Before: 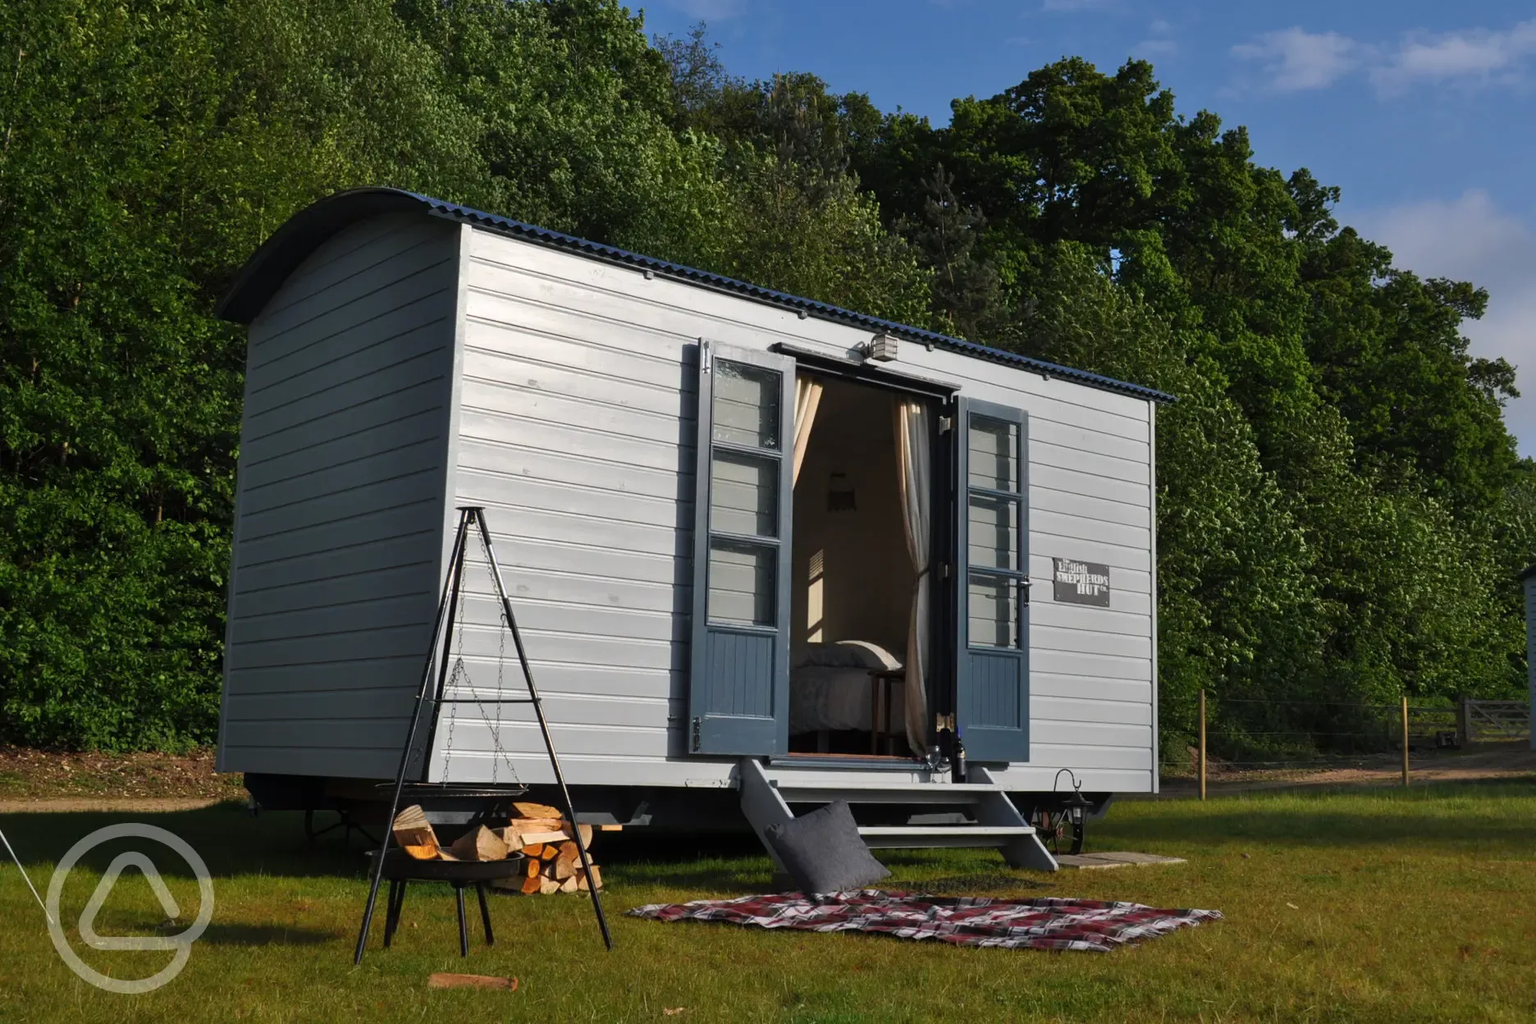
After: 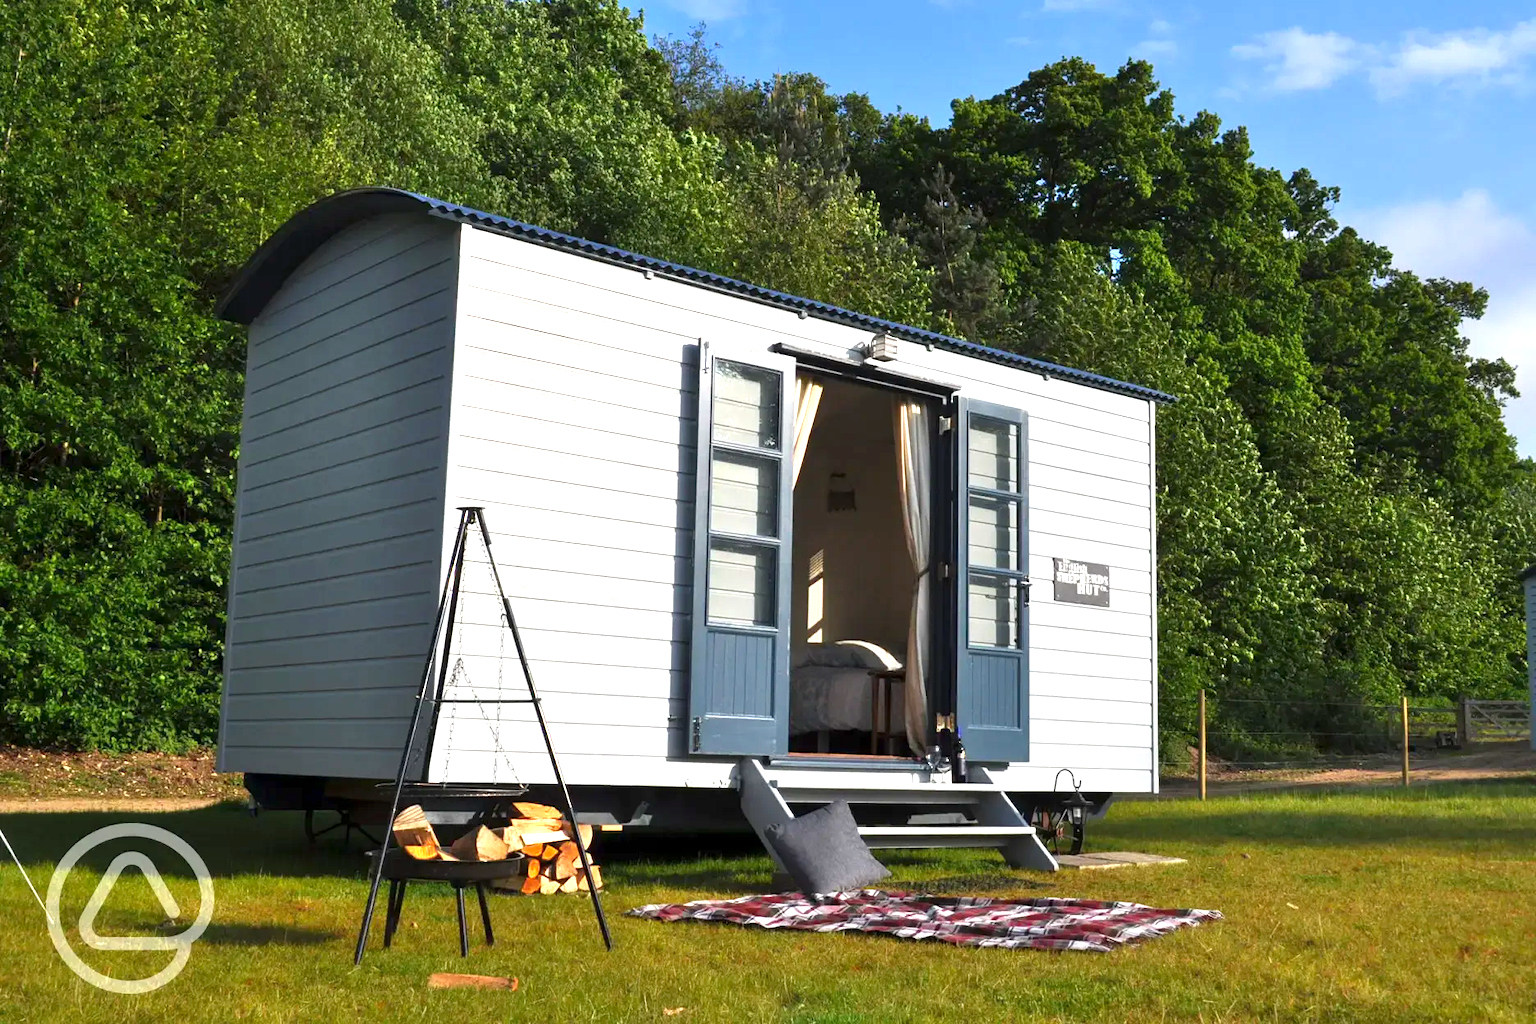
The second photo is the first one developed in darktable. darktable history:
exposure: black level correction 0.001, exposure 1.398 EV, compensate highlight preservation false
contrast brightness saturation: contrast 0.04, saturation 0.074
